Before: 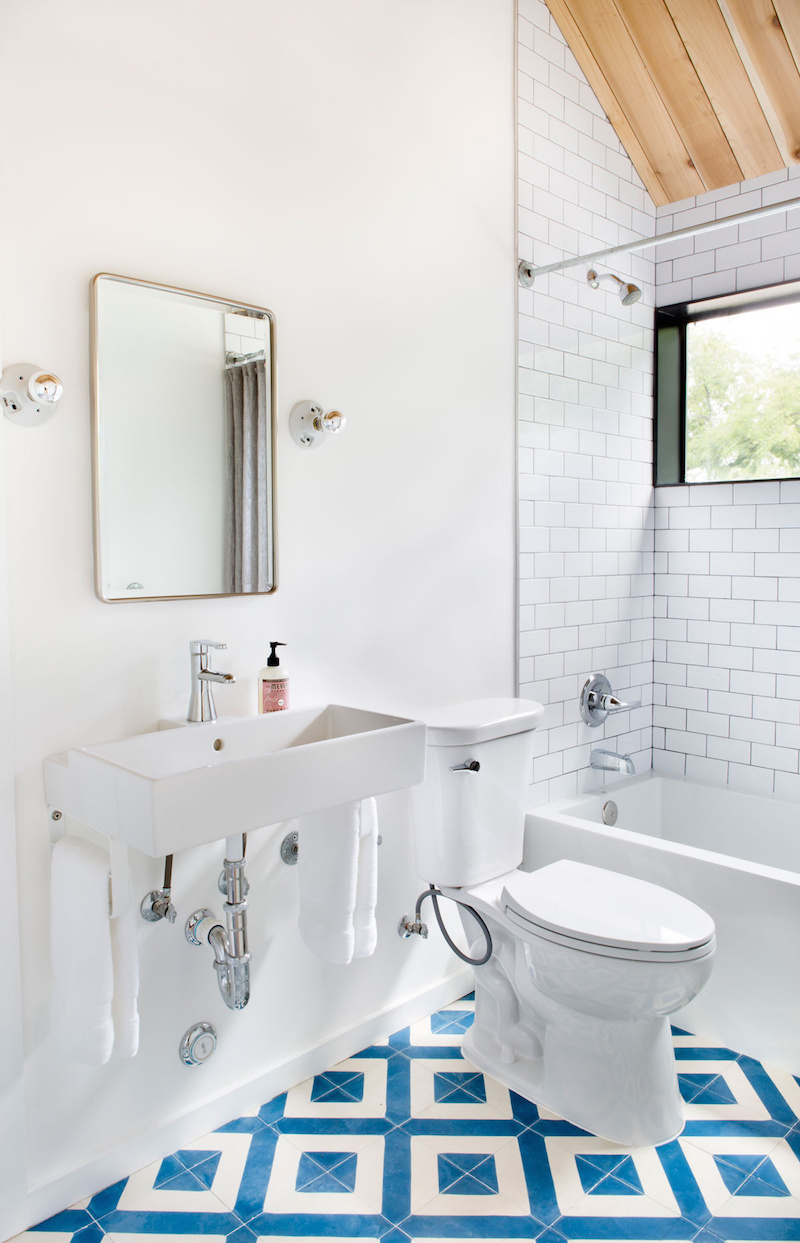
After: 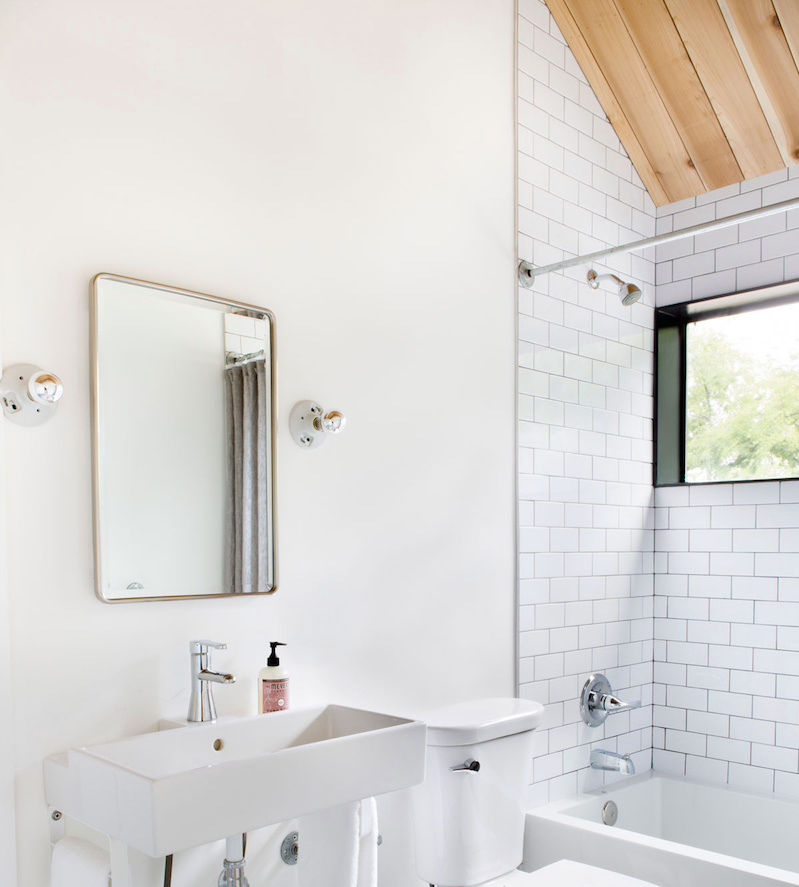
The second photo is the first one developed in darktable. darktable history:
color zones: curves: ch0 [(0.068, 0.464) (0.25, 0.5) (0.48, 0.508) (0.75, 0.536) (0.886, 0.476) (0.967, 0.456)]; ch1 [(0.066, 0.456) (0.25, 0.5) (0.616, 0.508) (0.746, 0.56) (0.934, 0.444)]
crop: bottom 28.576%
